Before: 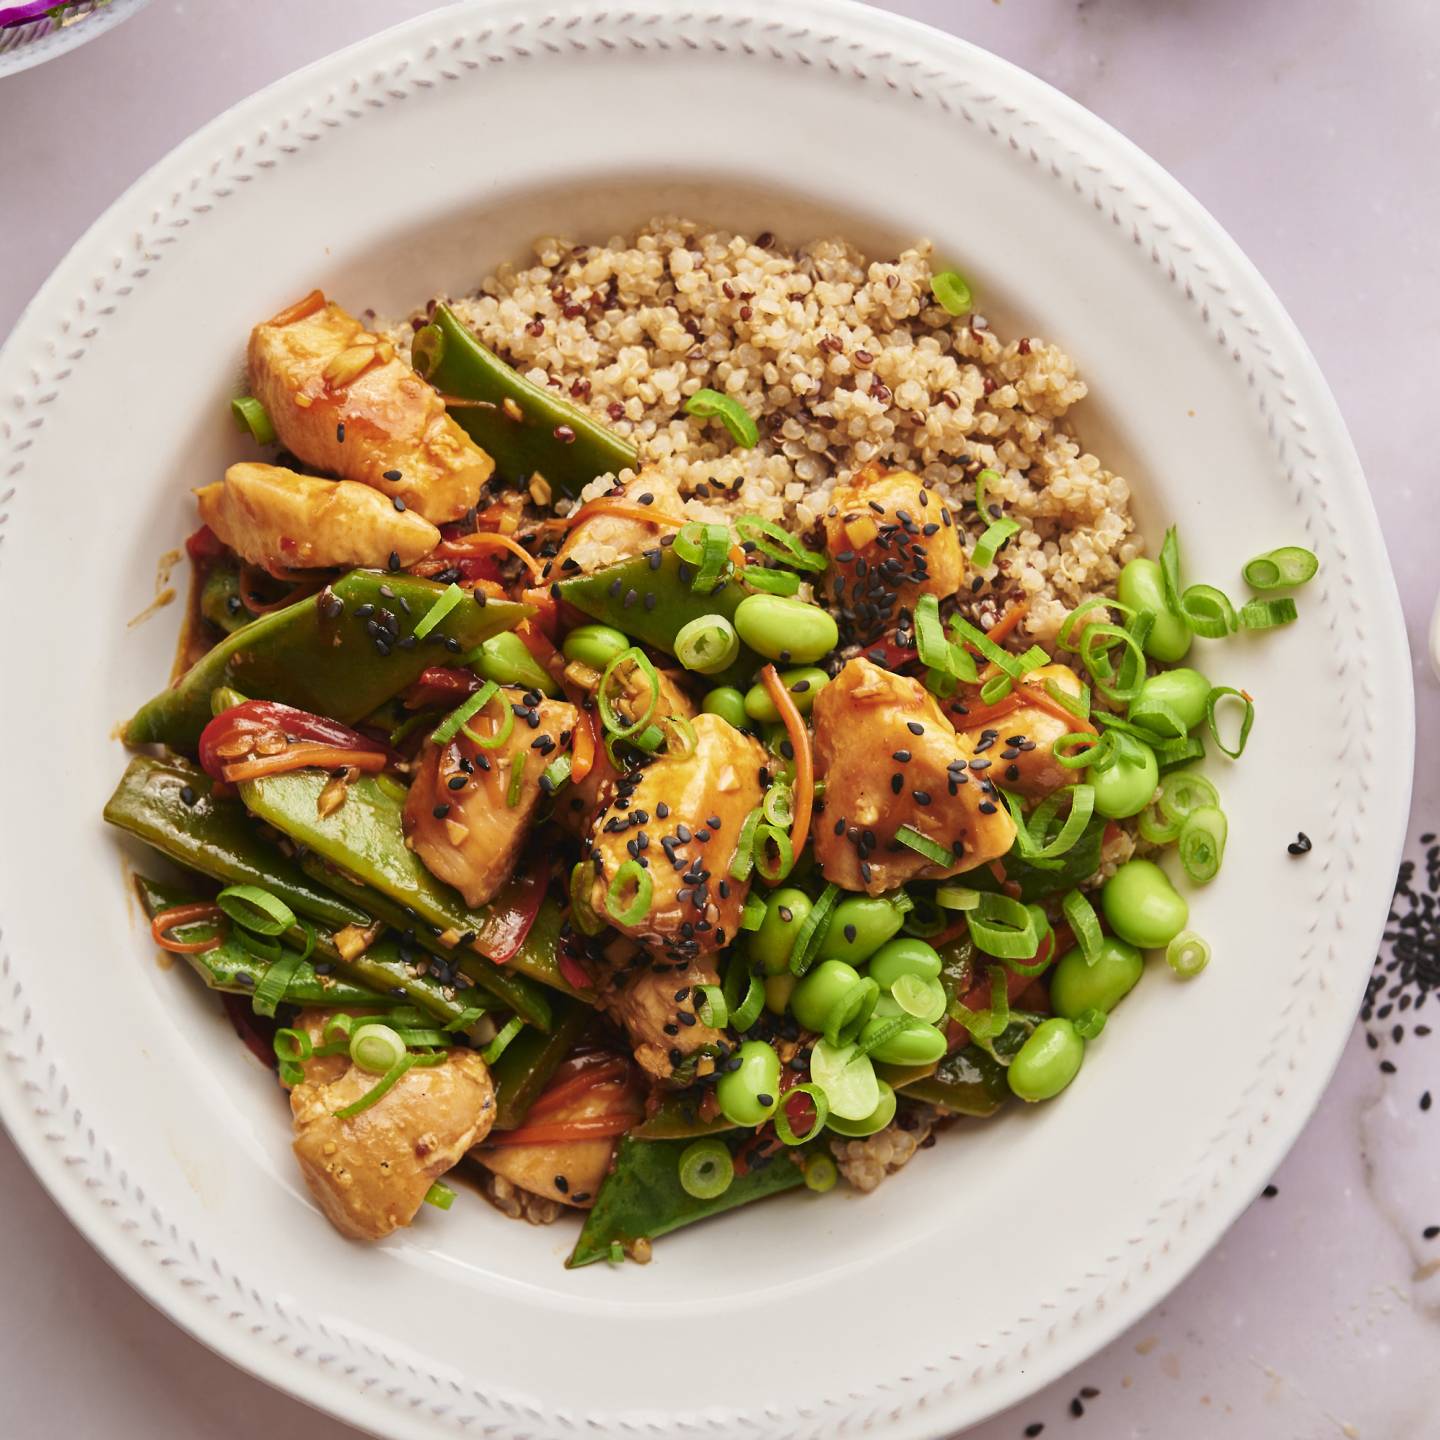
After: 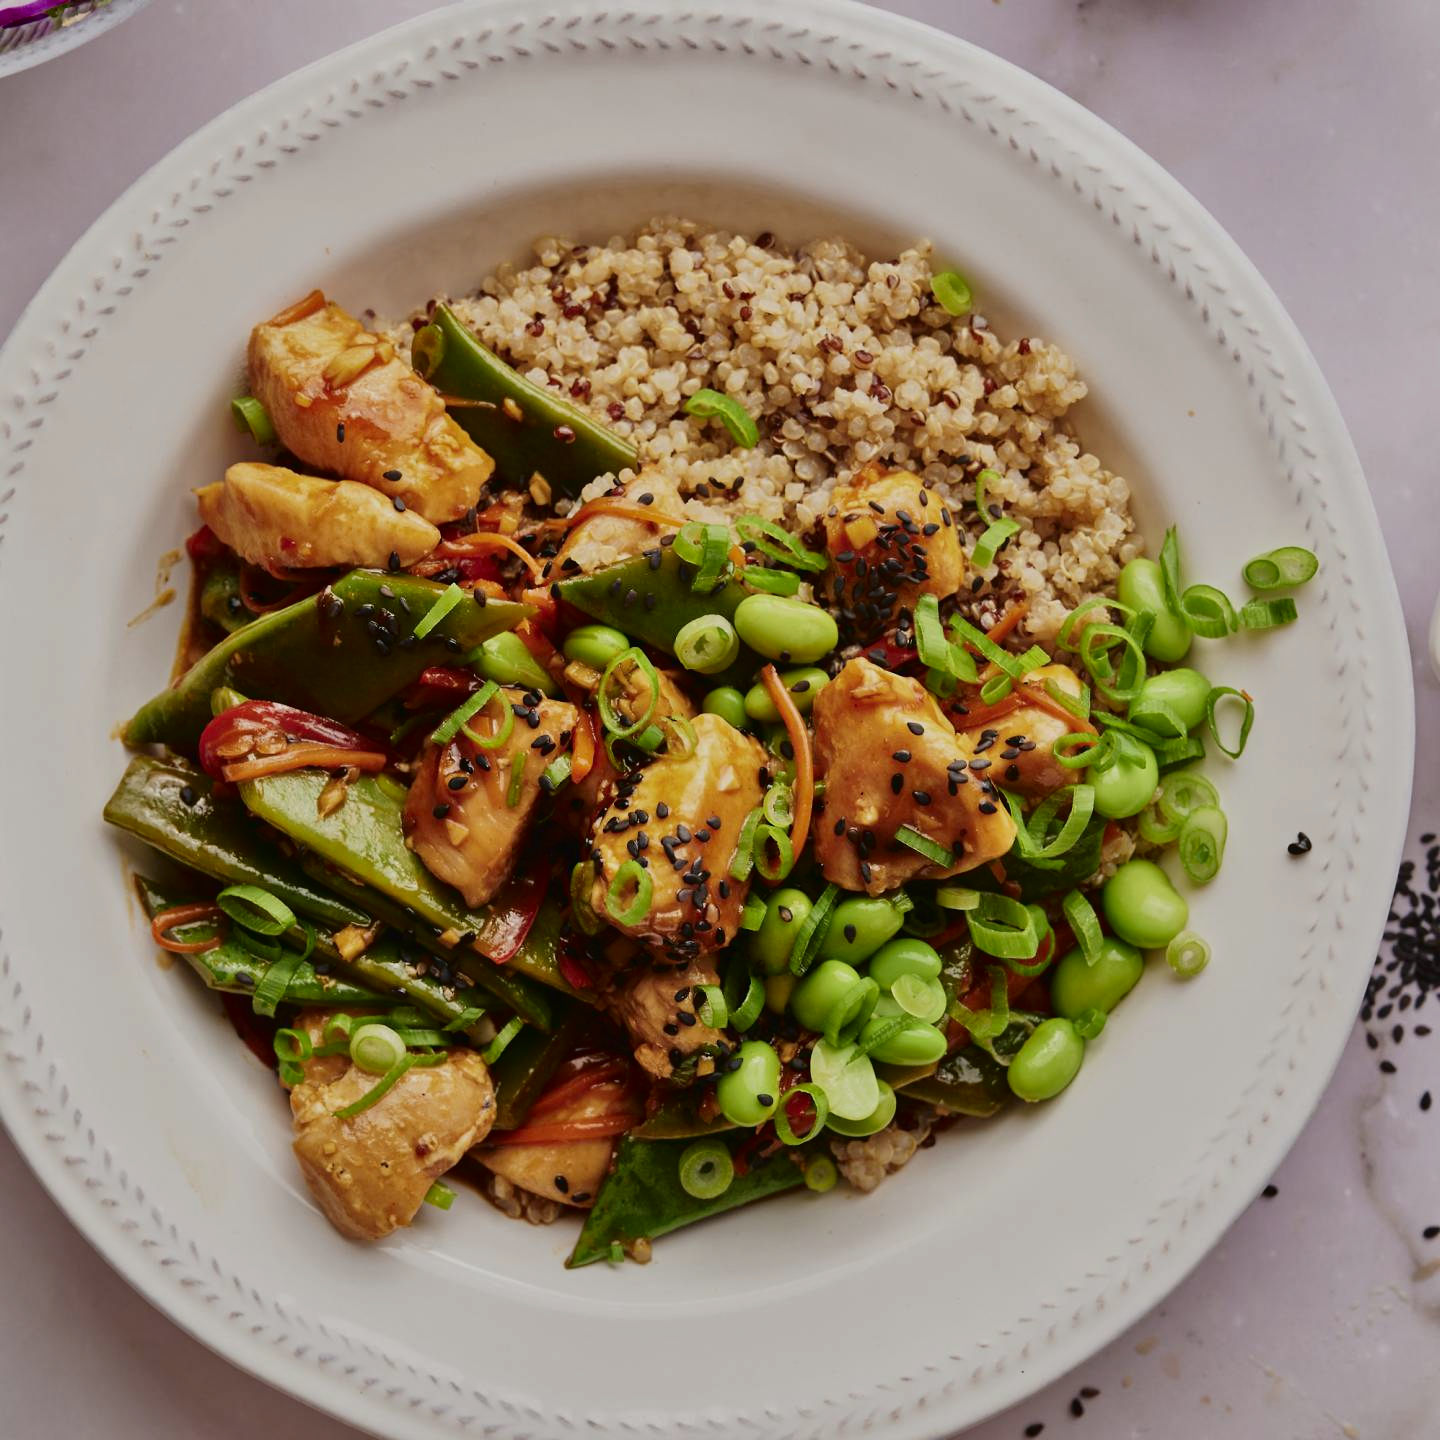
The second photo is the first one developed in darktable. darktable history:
tone curve: curves: ch0 [(0, 0) (0.003, 0.001) (0.011, 0.004) (0.025, 0.011) (0.044, 0.021) (0.069, 0.028) (0.1, 0.036) (0.136, 0.051) (0.177, 0.085) (0.224, 0.127) (0.277, 0.193) (0.335, 0.266) (0.399, 0.338) (0.468, 0.419) (0.543, 0.504) (0.623, 0.593) (0.709, 0.689) (0.801, 0.784) (0.898, 0.888) (1, 1)], color space Lab, independent channels, preserve colors none
tone equalizer: -8 EV -0.001 EV, -7 EV 0.005 EV, -6 EV -0.044 EV, -5 EV 0.015 EV, -4 EV -0.006 EV, -3 EV 0.04 EV, -2 EV -0.089 EV, -1 EV -0.312 EV, +0 EV -0.563 EV
